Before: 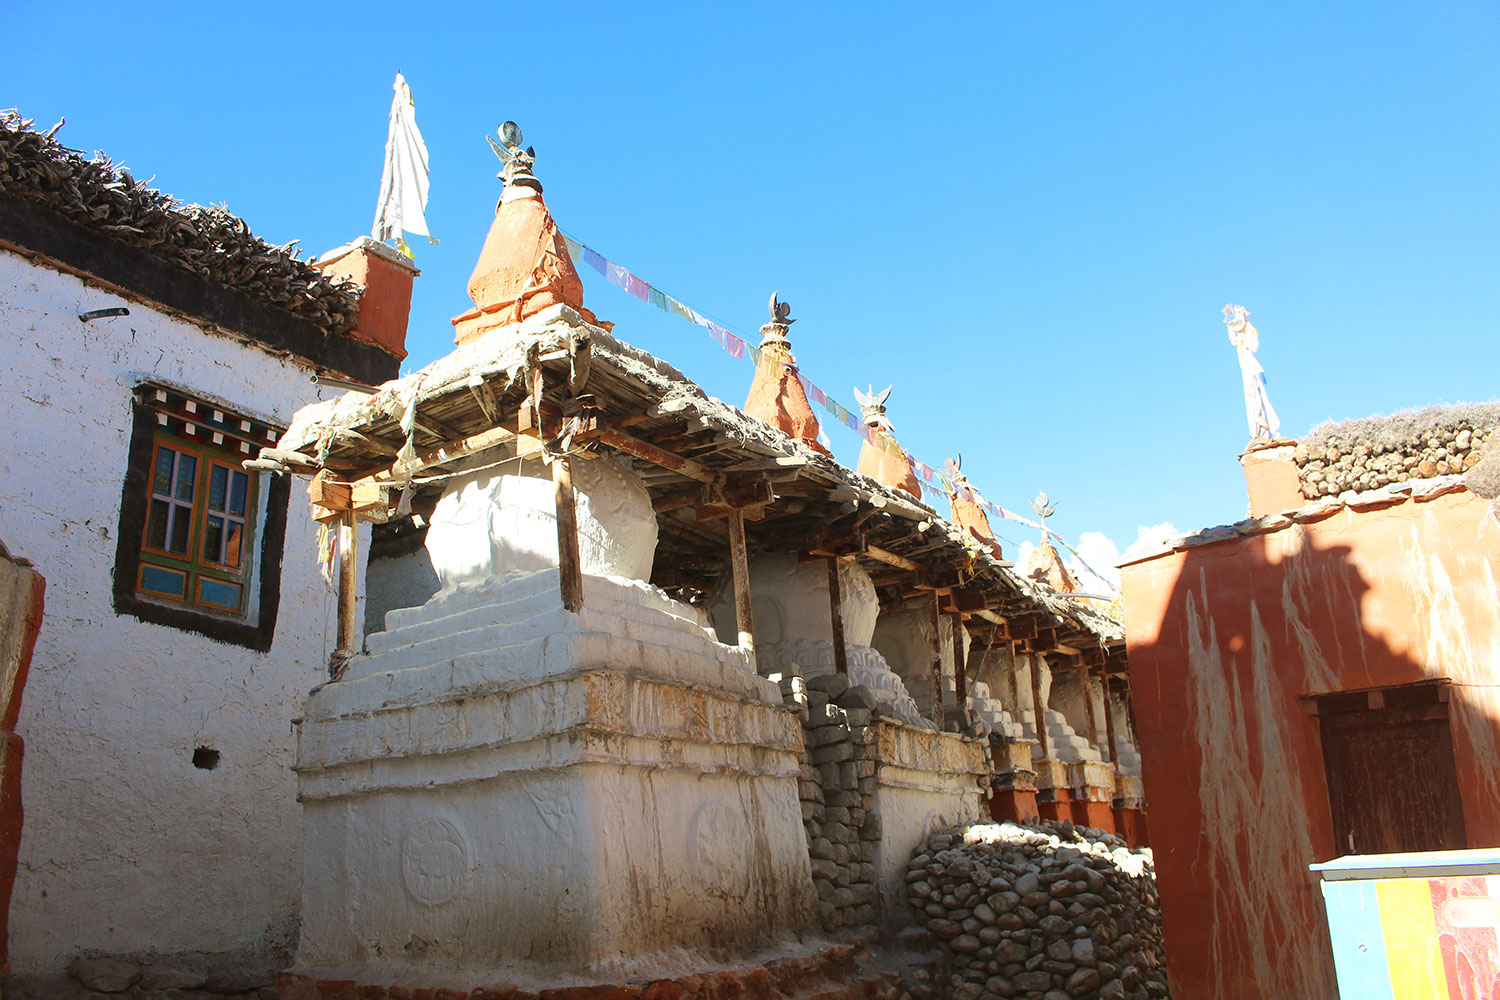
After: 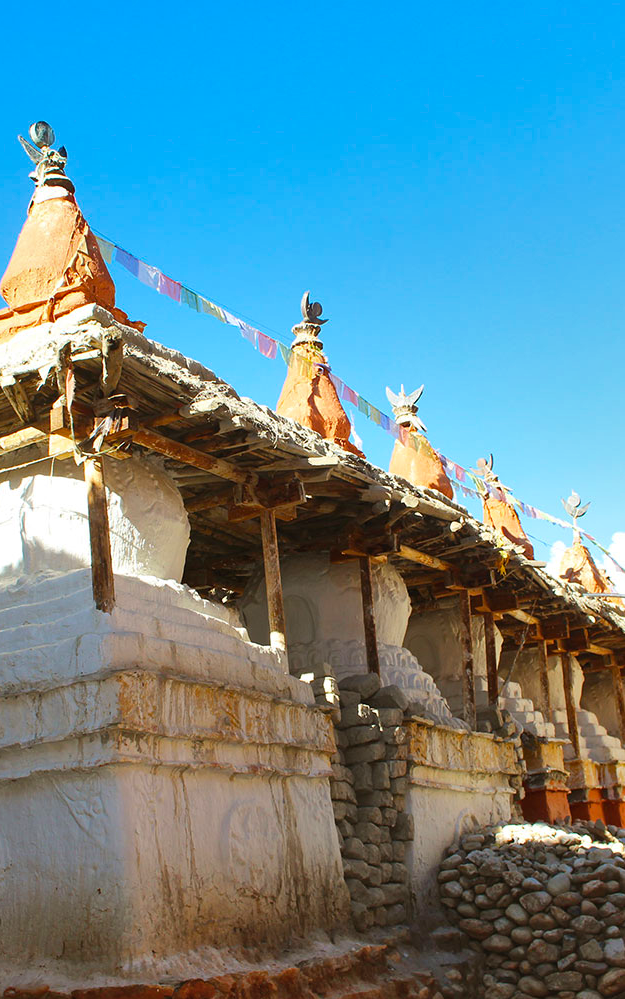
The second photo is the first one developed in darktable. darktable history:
crop: left 31.229%, right 27.105%
shadows and highlights: highlights color adjustment 0%, soften with gaussian
color balance rgb: perceptual saturation grading › global saturation 20%, global vibrance 20%
